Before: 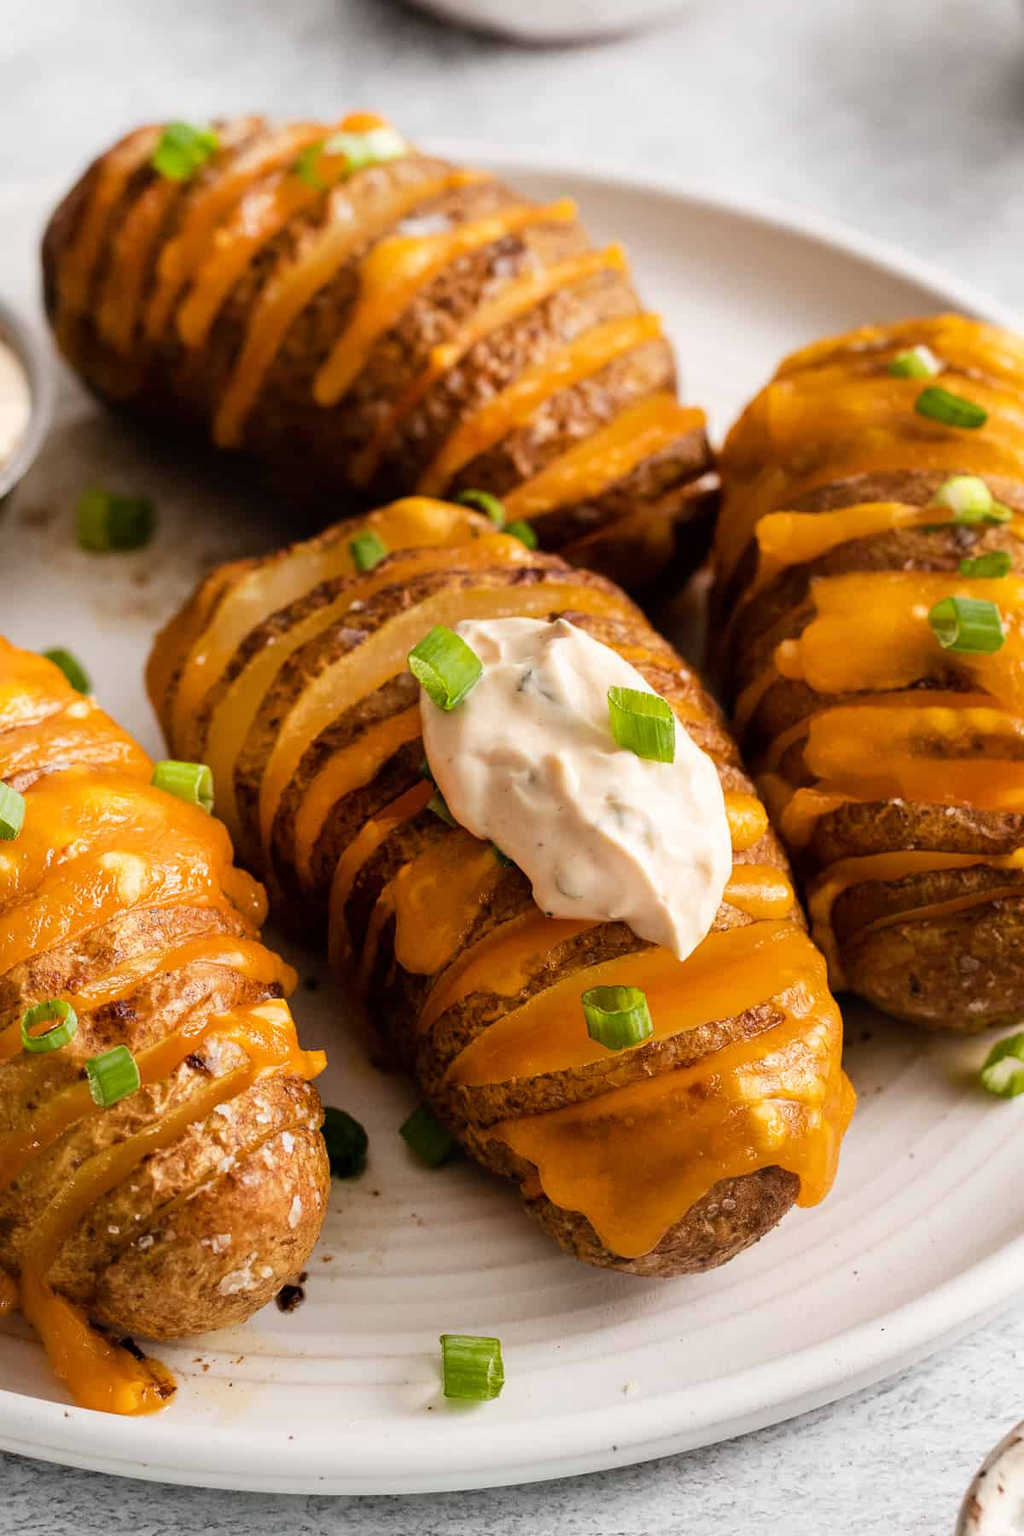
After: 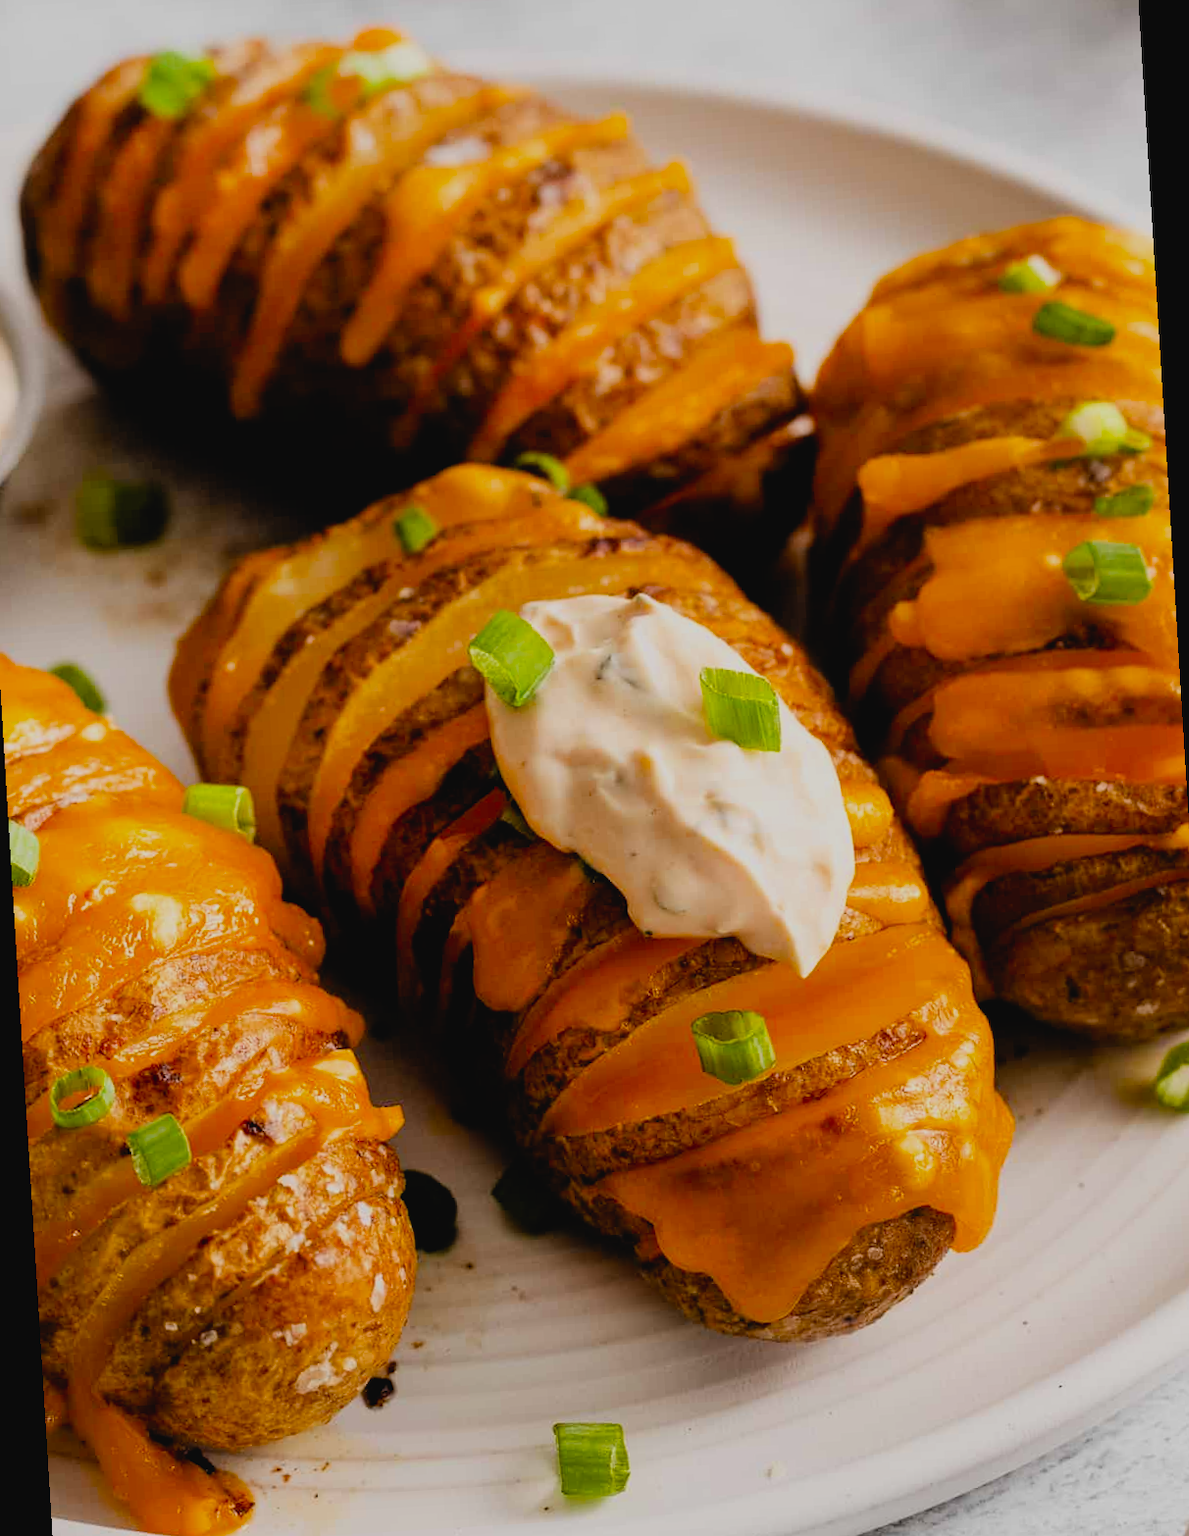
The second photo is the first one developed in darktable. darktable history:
filmic rgb: black relative exposure -7.6 EV, white relative exposure 4.64 EV, threshold 3 EV, target black luminance 0%, hardness 3.55, latitude 50.51%, contrast 1.033, highlights saturation mix 10%, shadows ↔ highlights balance -0.198%, color science v4 (2020), enable highlight reconstruction true
rotate and perspective: rotation -3.52°, crop left 0.036, crop right 0.964, crop top 0.081, crop bottom 0.919
contrast brightness saturation: contrast -0.08, brightness -0.04, saturation -0.11
